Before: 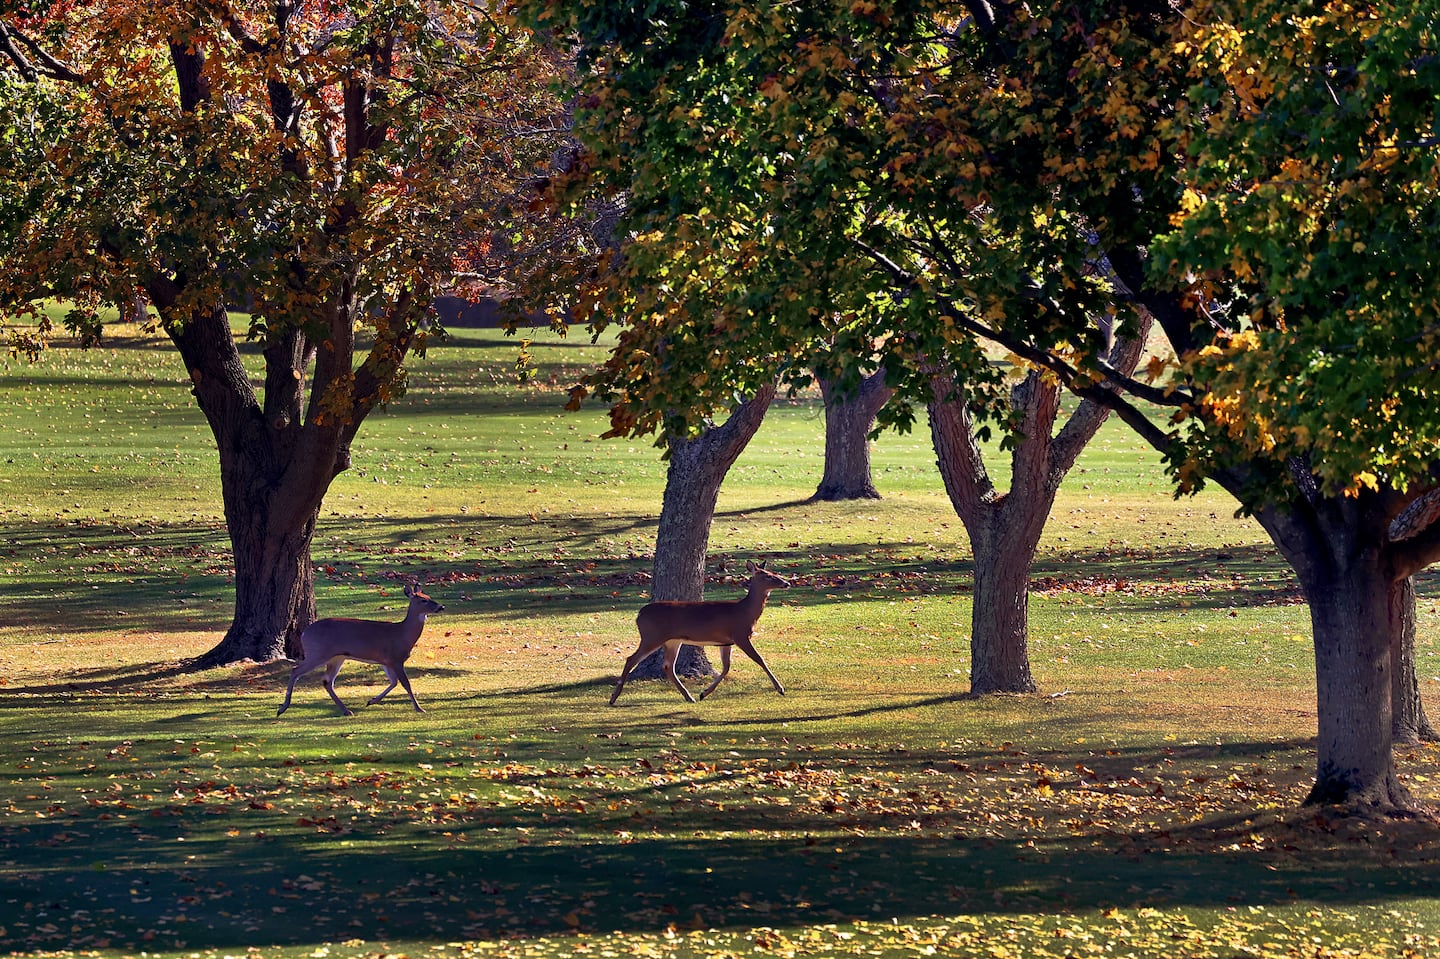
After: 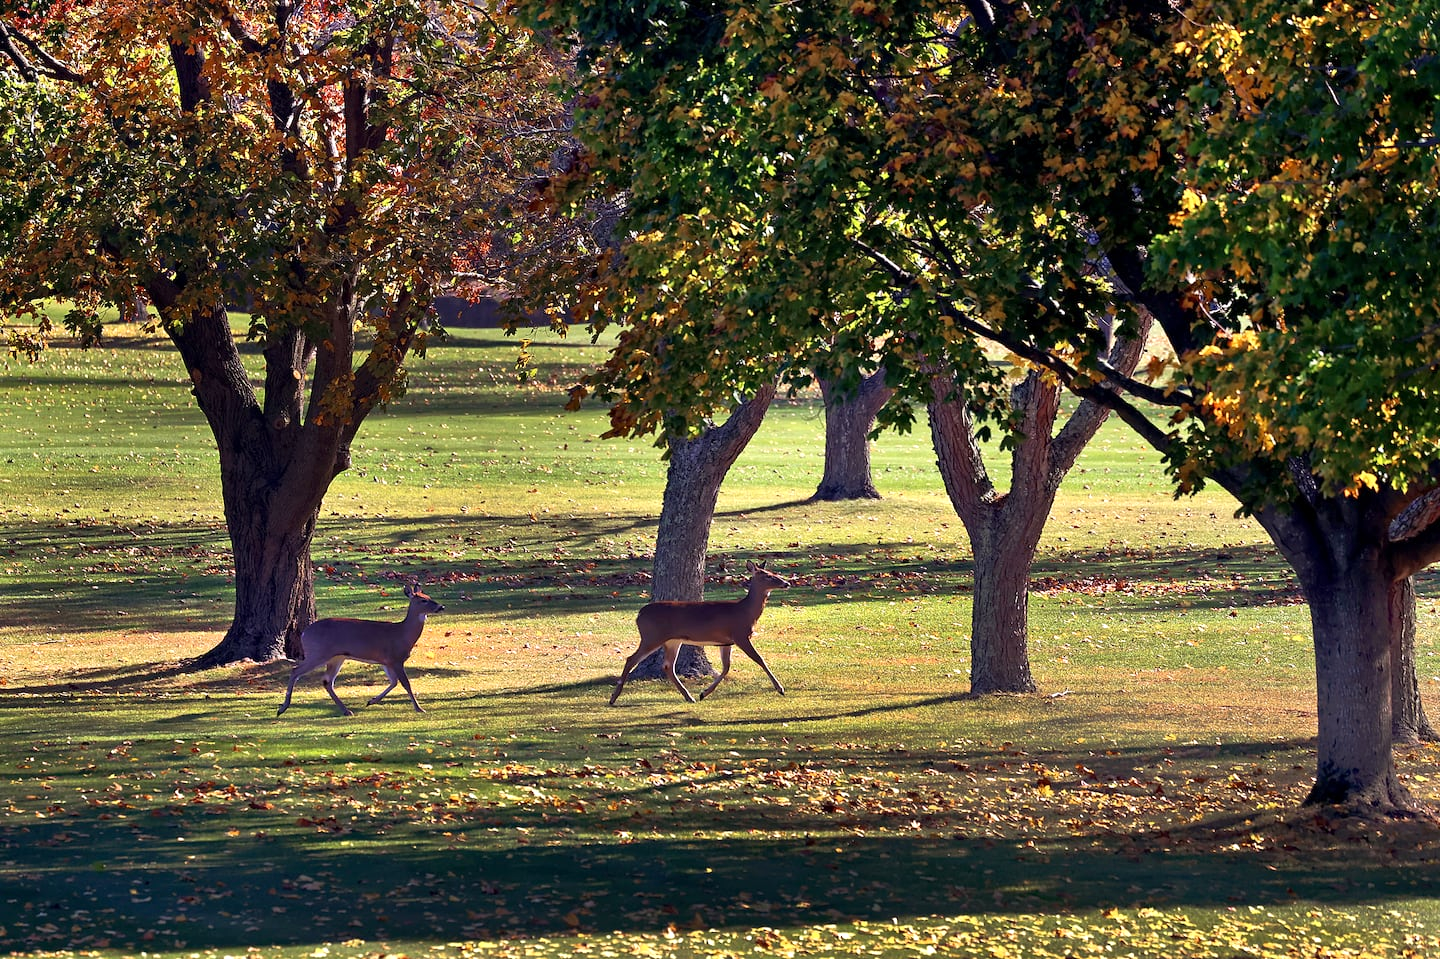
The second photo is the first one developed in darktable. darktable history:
exposure: exposure 0.298 EV, compensate exposure bias true, compensate highlight preservation false
